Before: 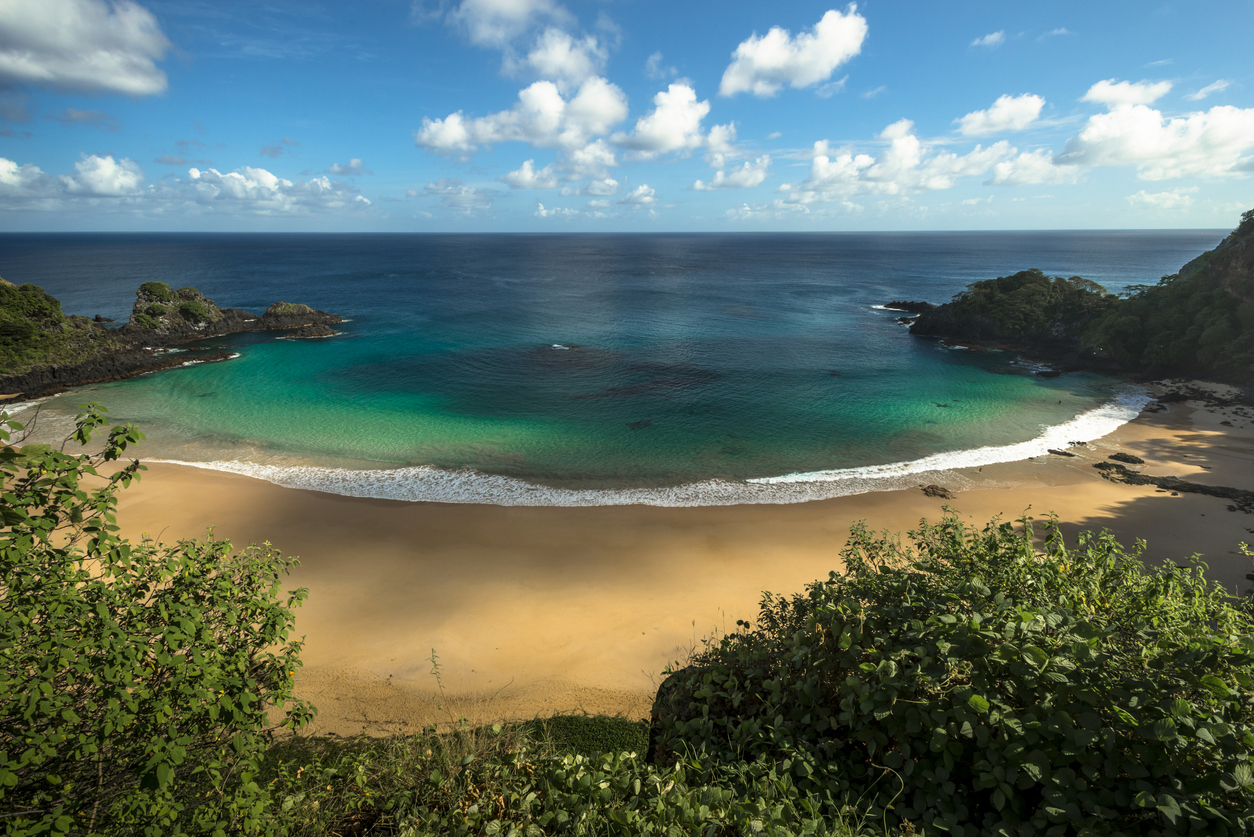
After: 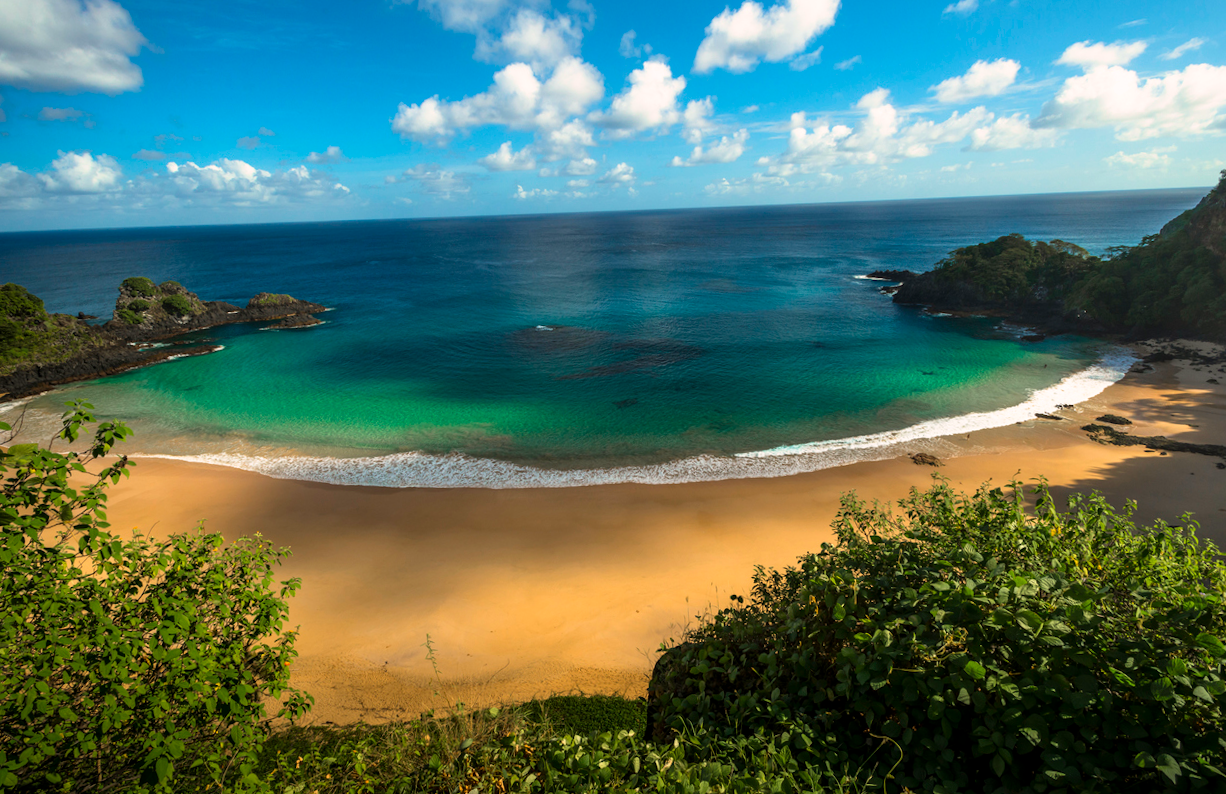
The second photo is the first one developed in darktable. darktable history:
rotate and perspective: rotation -2°, crop left 0.022, crop right 0.978, crop top 0.049, crop bottom 0.951
color correction: highlights a* 3.22, highlights b* 1.93, saturation 1.19
